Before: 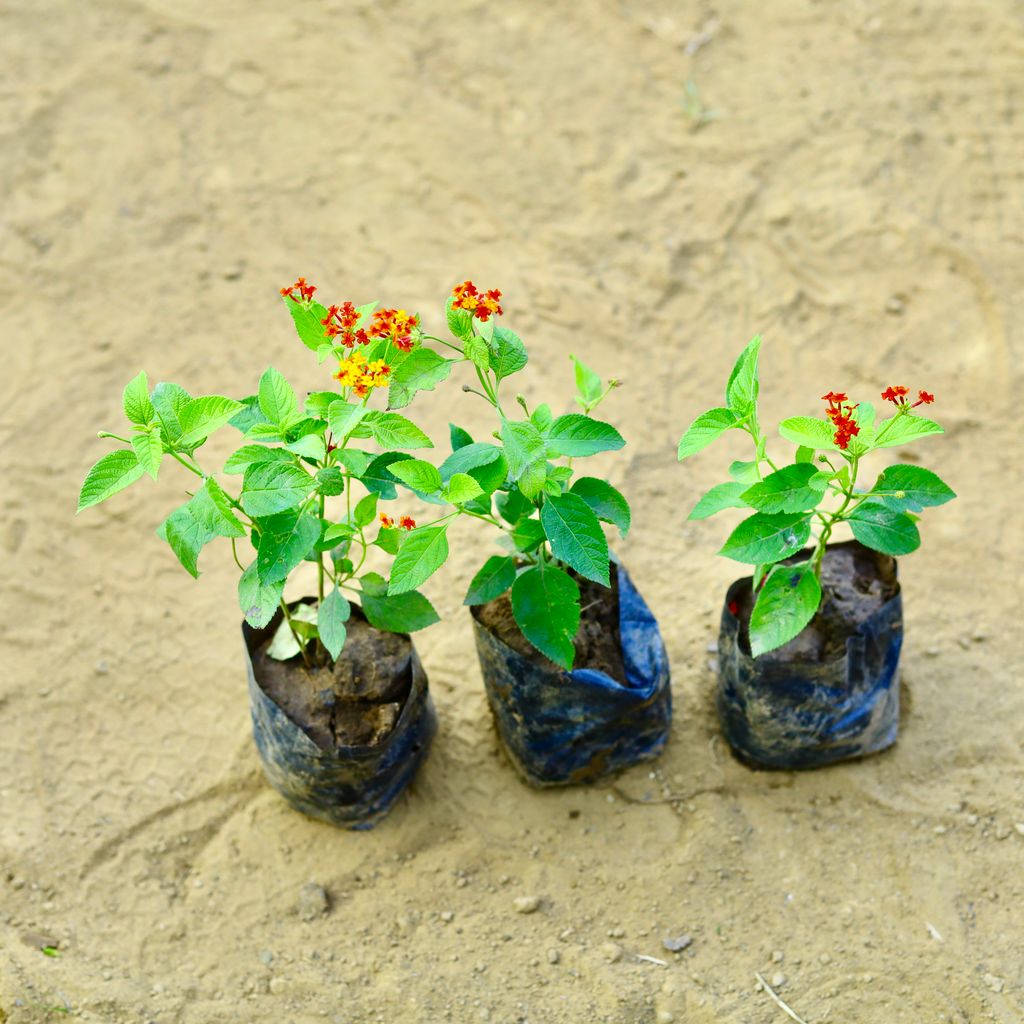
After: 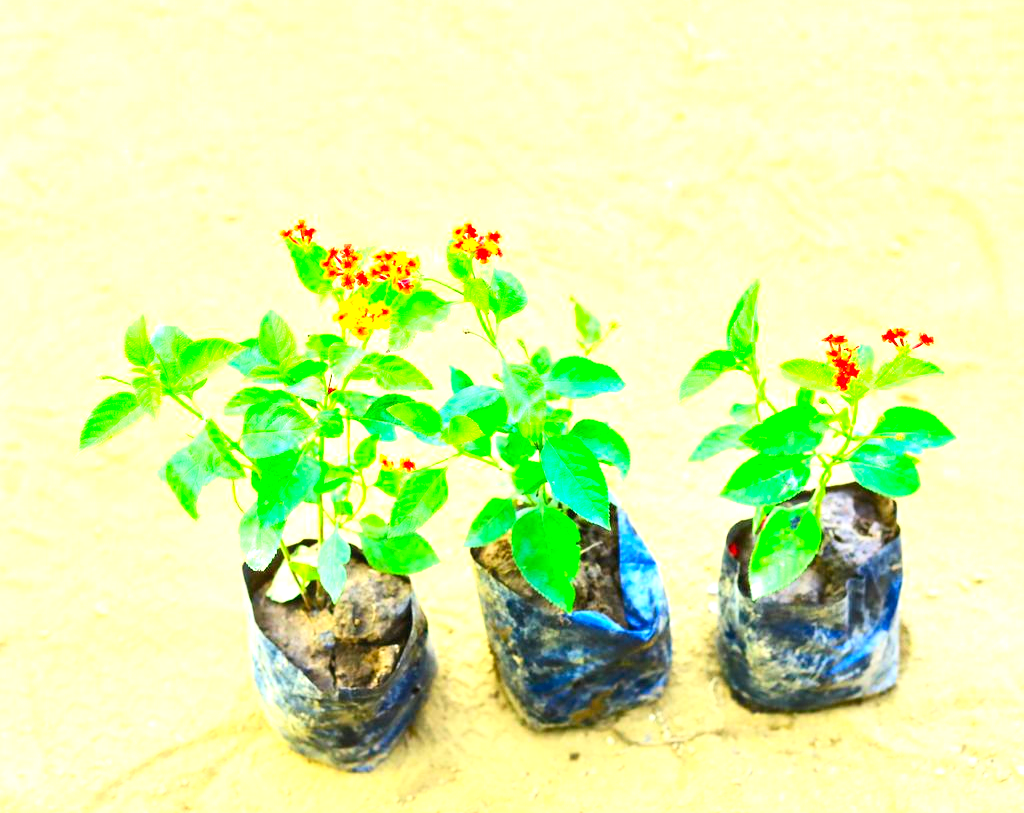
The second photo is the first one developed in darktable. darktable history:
exposure: black level correction 0, exposure 1.75 EV, compensate exposure bias true, compensate highlight preservation false
crop and rotate: top 5.667%, bottom 14.937%
contrast brightness saturation: contrast 0.2, brightness 0.16, saturation 0.22
